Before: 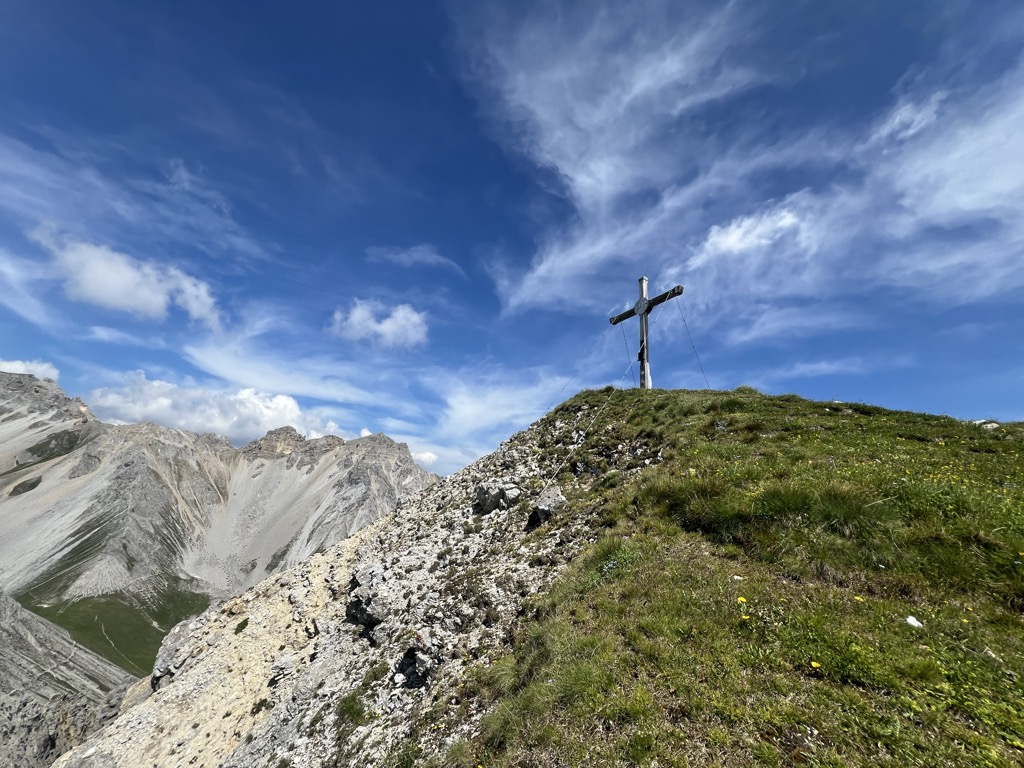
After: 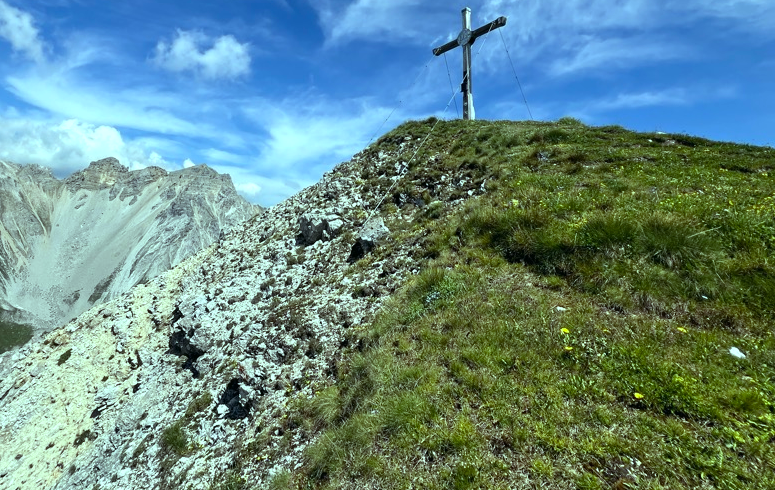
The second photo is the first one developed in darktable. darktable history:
color balance: mode lift, gamma, gain (sRGB), lift [0.997, 0.979, 1.021, 1.011], gamma [1, 1.084, 0.916, 0.998], gain [1, 0.87, 1.13, 1.101], contrast 4.55%, contrast fulcrum 38.24%, output saturation 104.09%
crop and rotate: left 17.299%, top 35.115%, right 7.015%, bottom 1.024%
